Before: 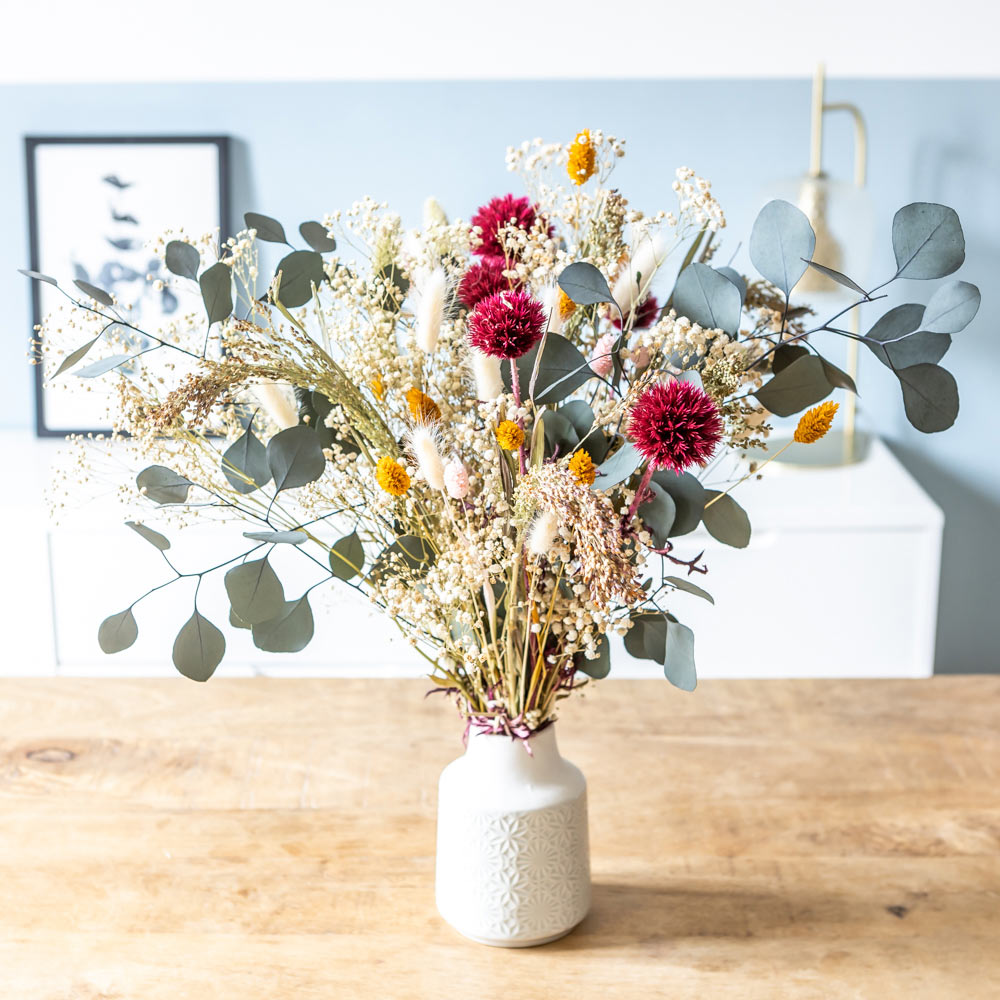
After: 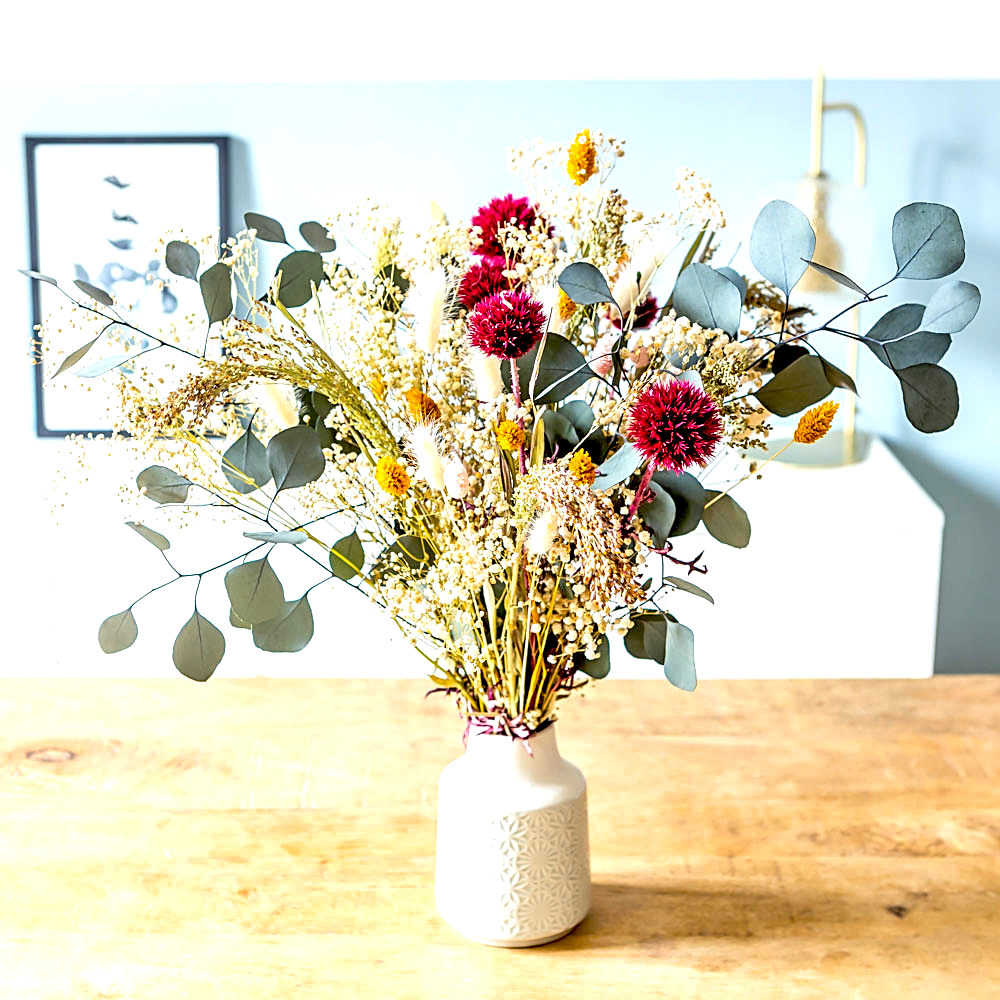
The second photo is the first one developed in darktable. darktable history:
exposure: black level correction 0.031, exposure 0.332 EV, compensate highlight preservation false
sharpen: on, module defaults
color balance rgb: highlights gain › luminance 6.31%, highlights gain › chroma 1.244%, highlights gain › hue 89.14°, linear chroma grading › global chroma 9.835%, perceptual saturation grading › global saturation 13.289%, global vibrance 14.565%
